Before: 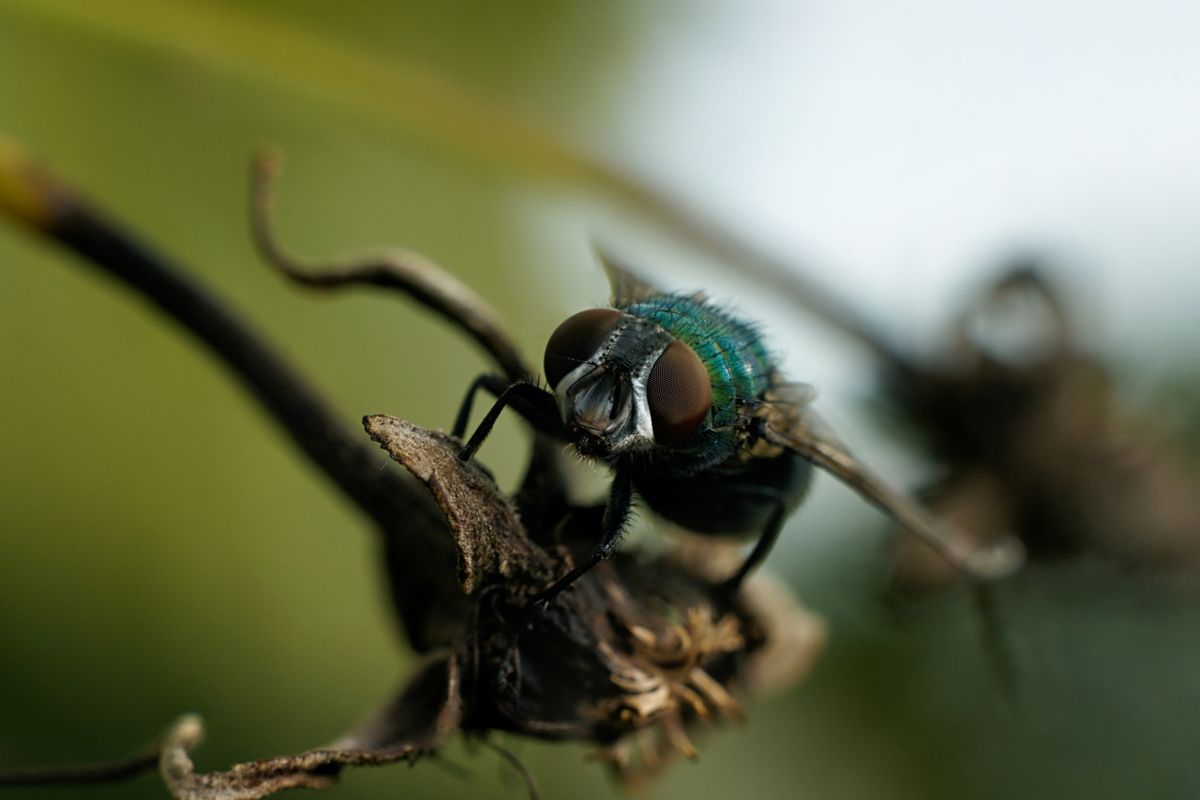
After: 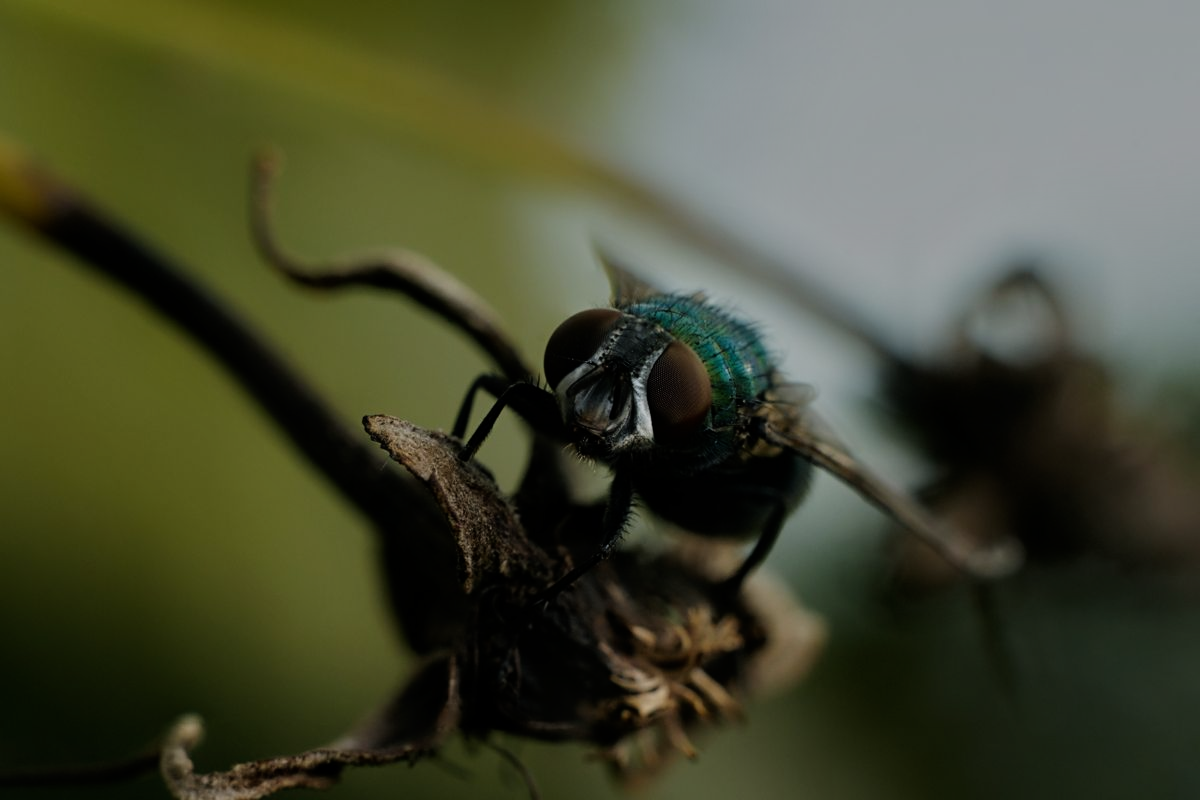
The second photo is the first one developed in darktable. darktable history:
exposure: exposure -2.002 EV, compensate highlight preservation false
tone equalizer: -7 EV 0.15 EV, -6 EV 0.6 EV, -5 EV 1.15 EV, -4 EV 1.33 EV, -3 EV 1.15 EV, -2 EV 0.6 EV, -1 EV 0.15 EV, mask exposure compensation -0.5 EV
